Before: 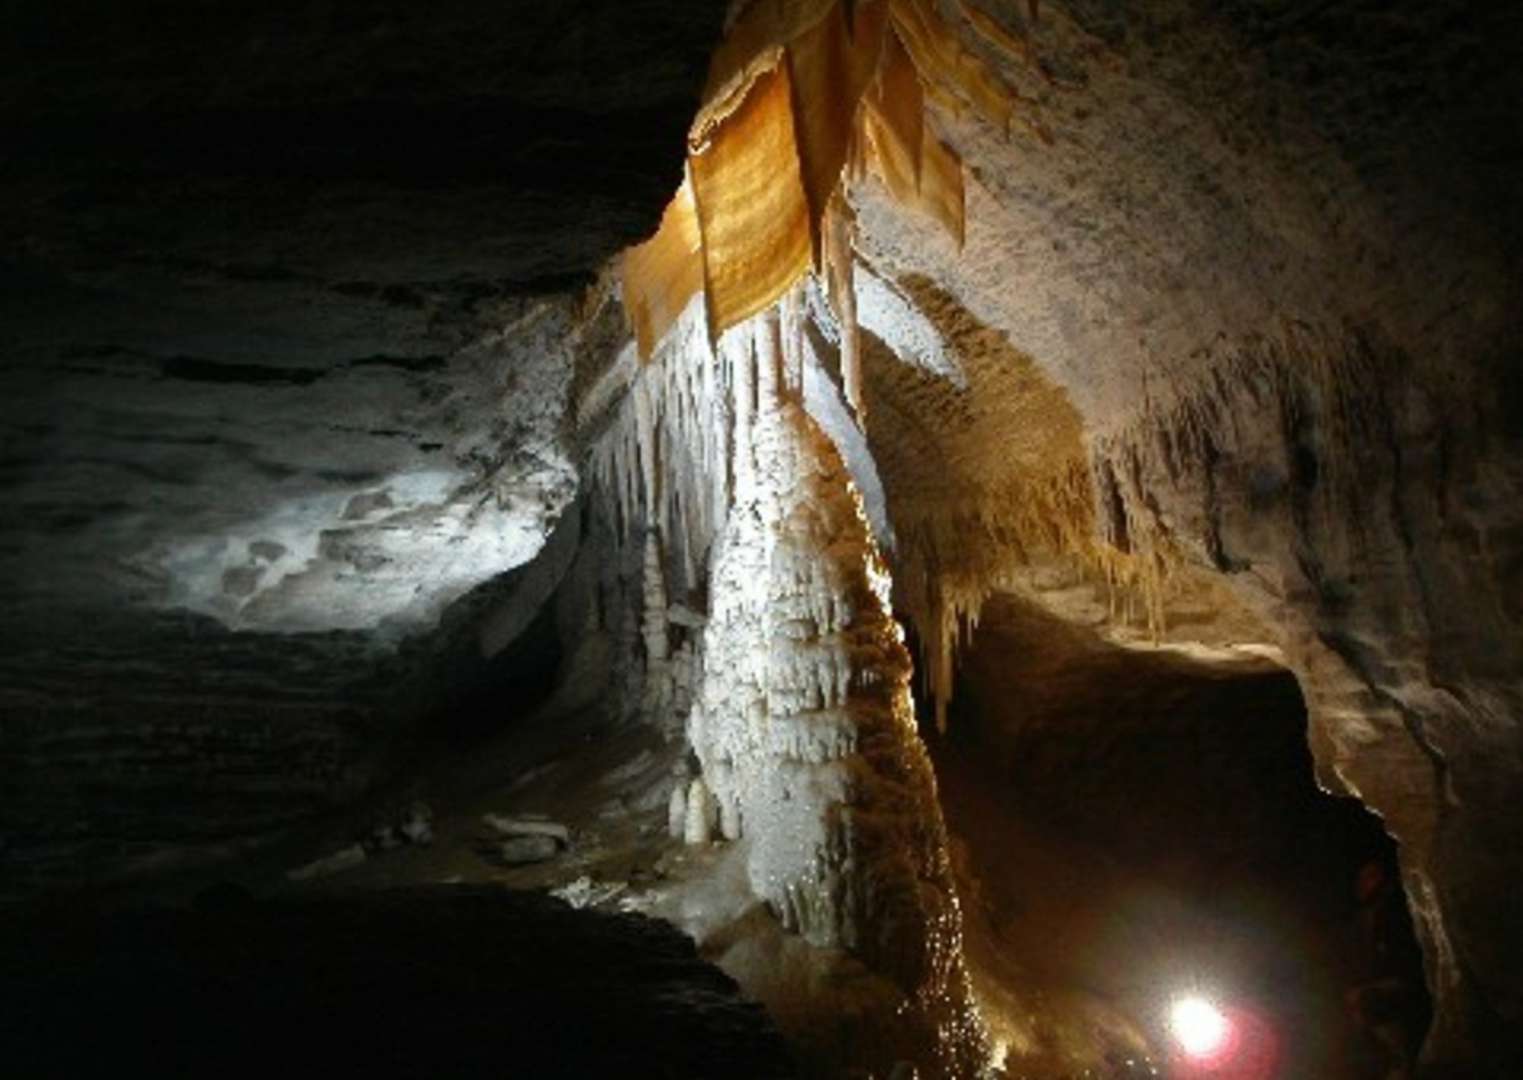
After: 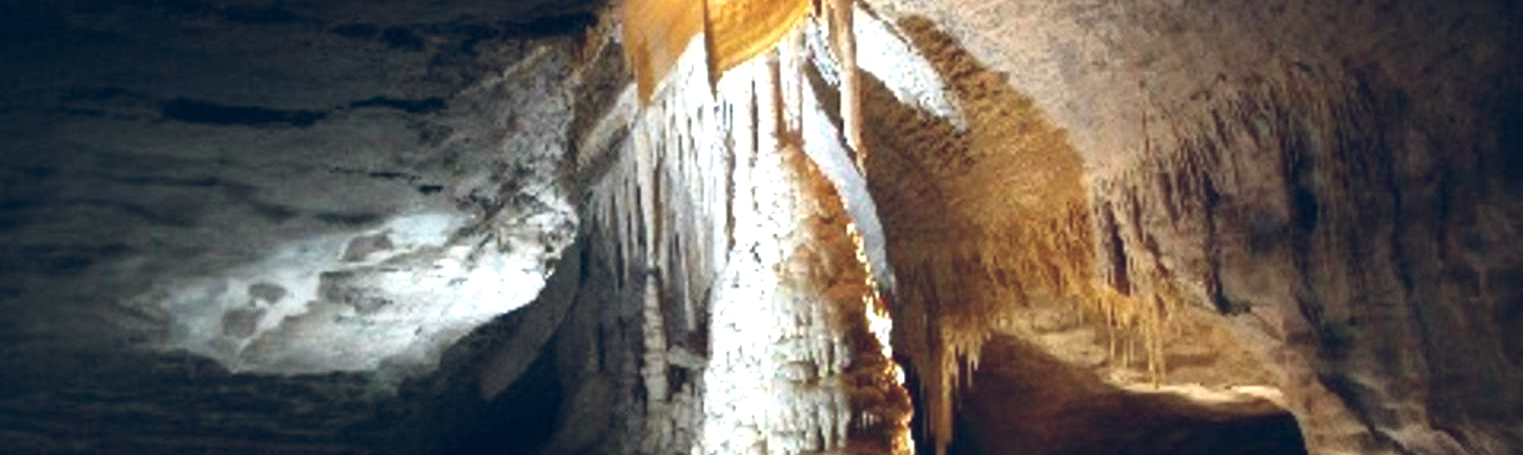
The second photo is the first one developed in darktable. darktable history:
crop and rotate: top 23.91%, bottom 33.943%
color balance rgb: shadows lift › chroma 2.065%, shadows lift › hue 50.33°, power › hue 61.89°, global offset › luminance 0.42%, global offset › chroma 0.207%, global offset › hue 254.78°, perceptual saturation grading › global saturation 0.645%
exposure: exposure 0.691 EV, compensate highlight preservation false
tone curve: curves: ch0 [(0, 0) (0.003, 0.003) (0.011, 0.011) (0.025, 0.026) (0.044, 0.046) (0.069, 0.071) (0.1, 0.103) (0.136, 0.14) (0.177, 0.183) (0.224, 0.231) (0.277, 0.286) (0.335, 0.346) (0.399, 0.412) (0.468, 0.483) (0.543, 0.56) (0.623, 0.643) (0.709, 0.732) (0.801, 0.826) (0.898, 0.917) (1, 1)], color space Lab, independent channels, preserve colors none
